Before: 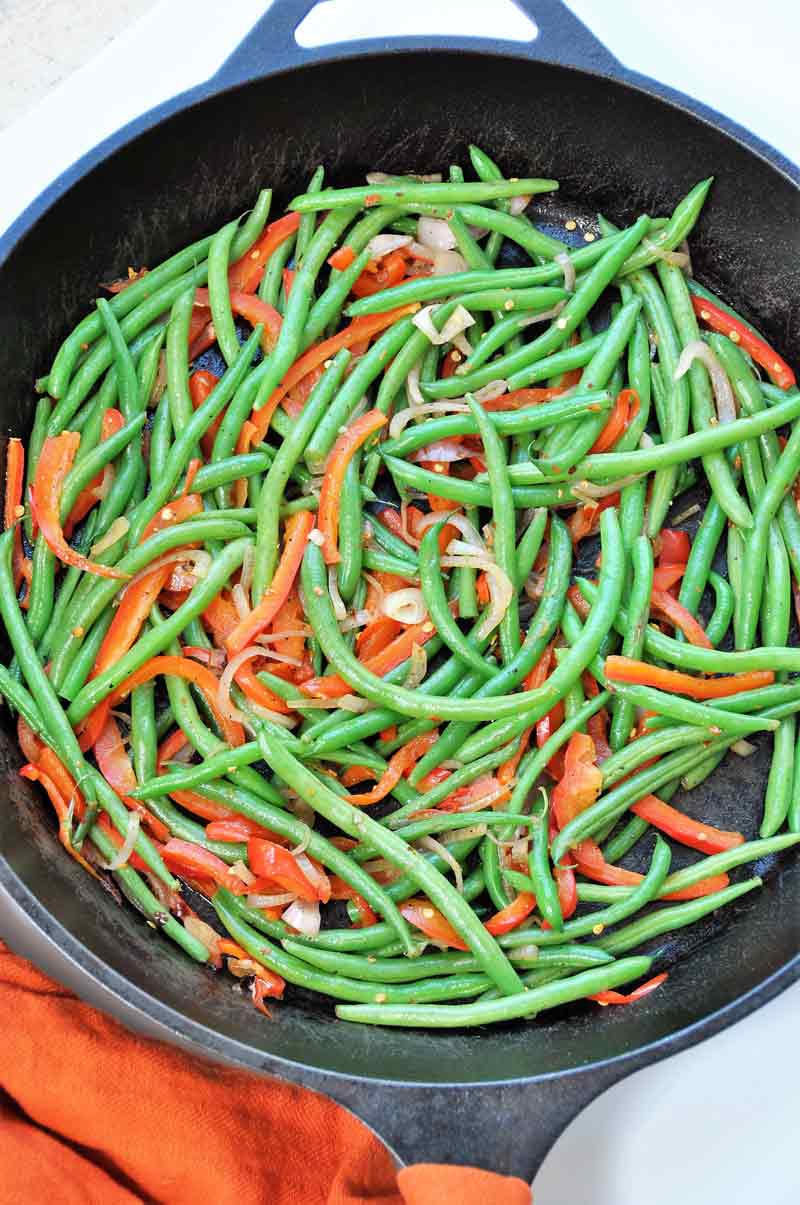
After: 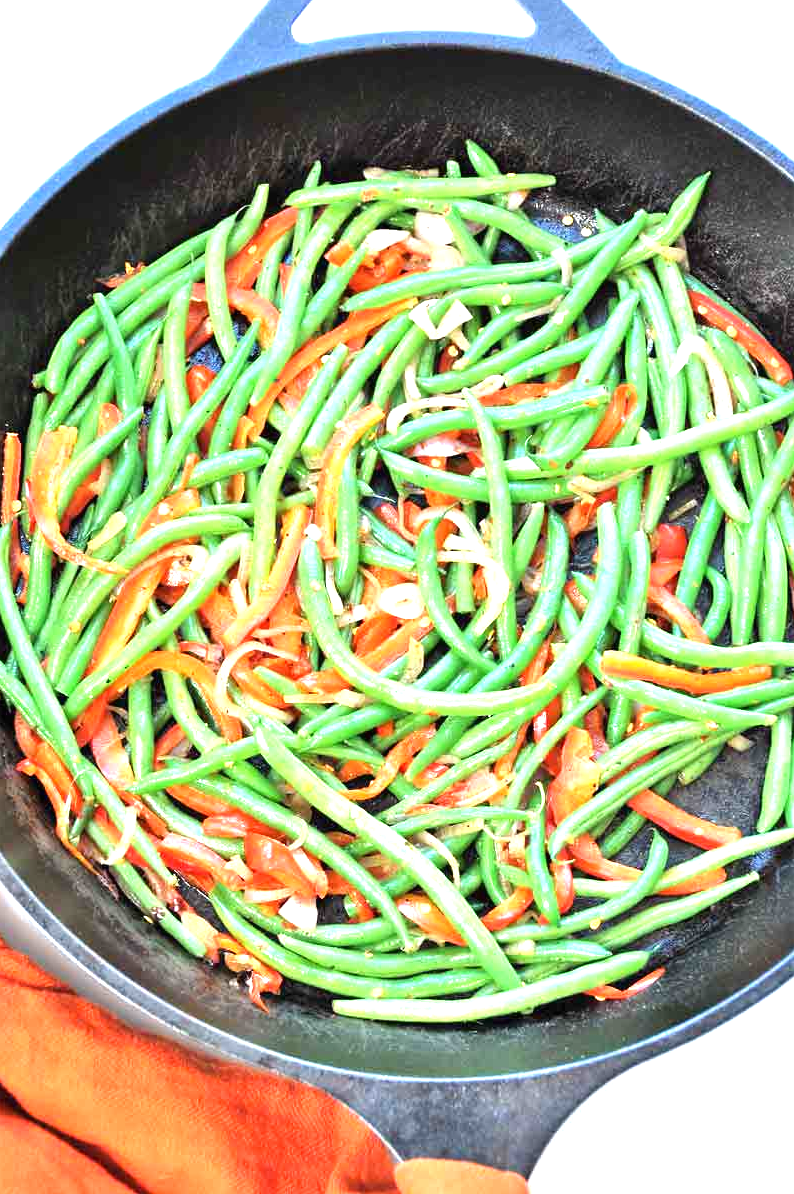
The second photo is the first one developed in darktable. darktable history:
crop: left 0.434%, top 0.485%, right 0.244%, bottom 0.386%
exposure: black level correction 0, exposure 1.2 EV, compensate exposure bias true, compensate highlight preservation false
